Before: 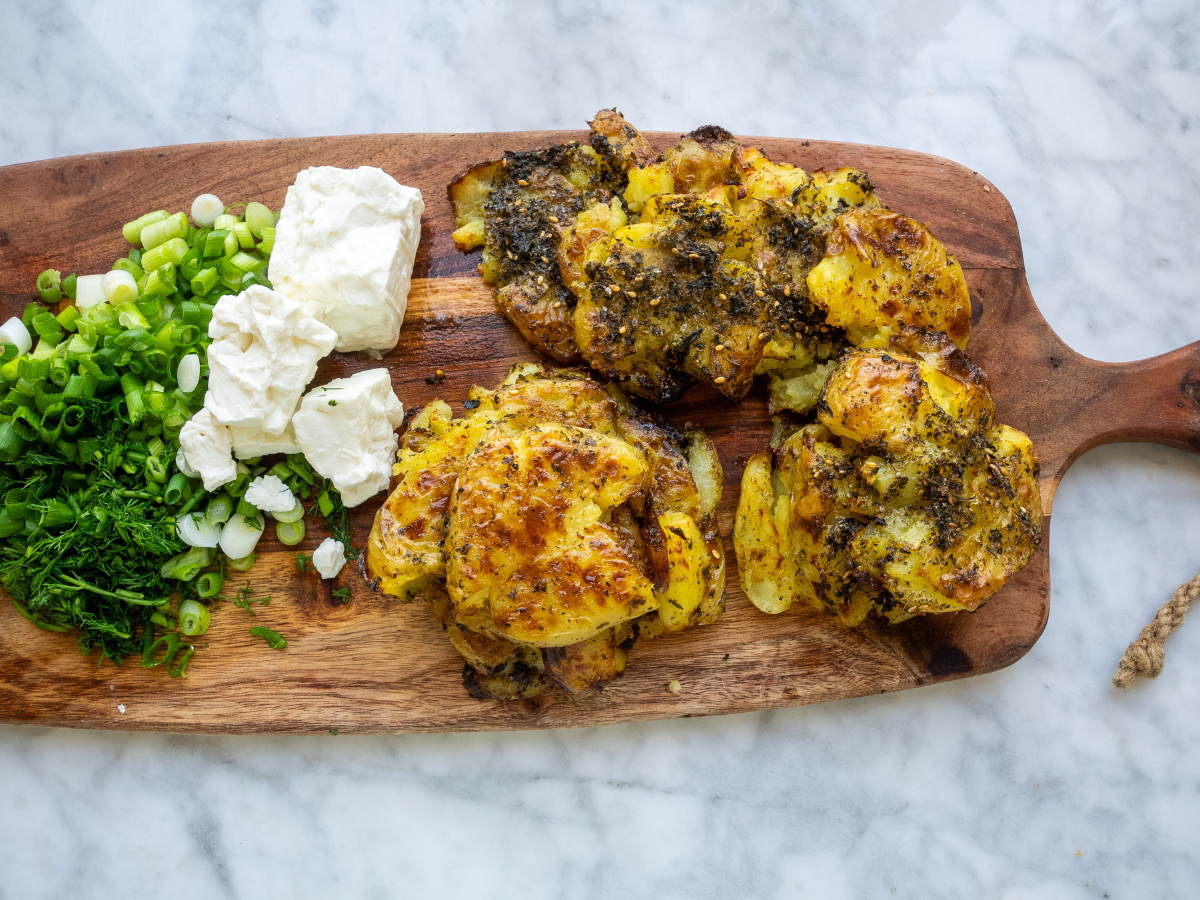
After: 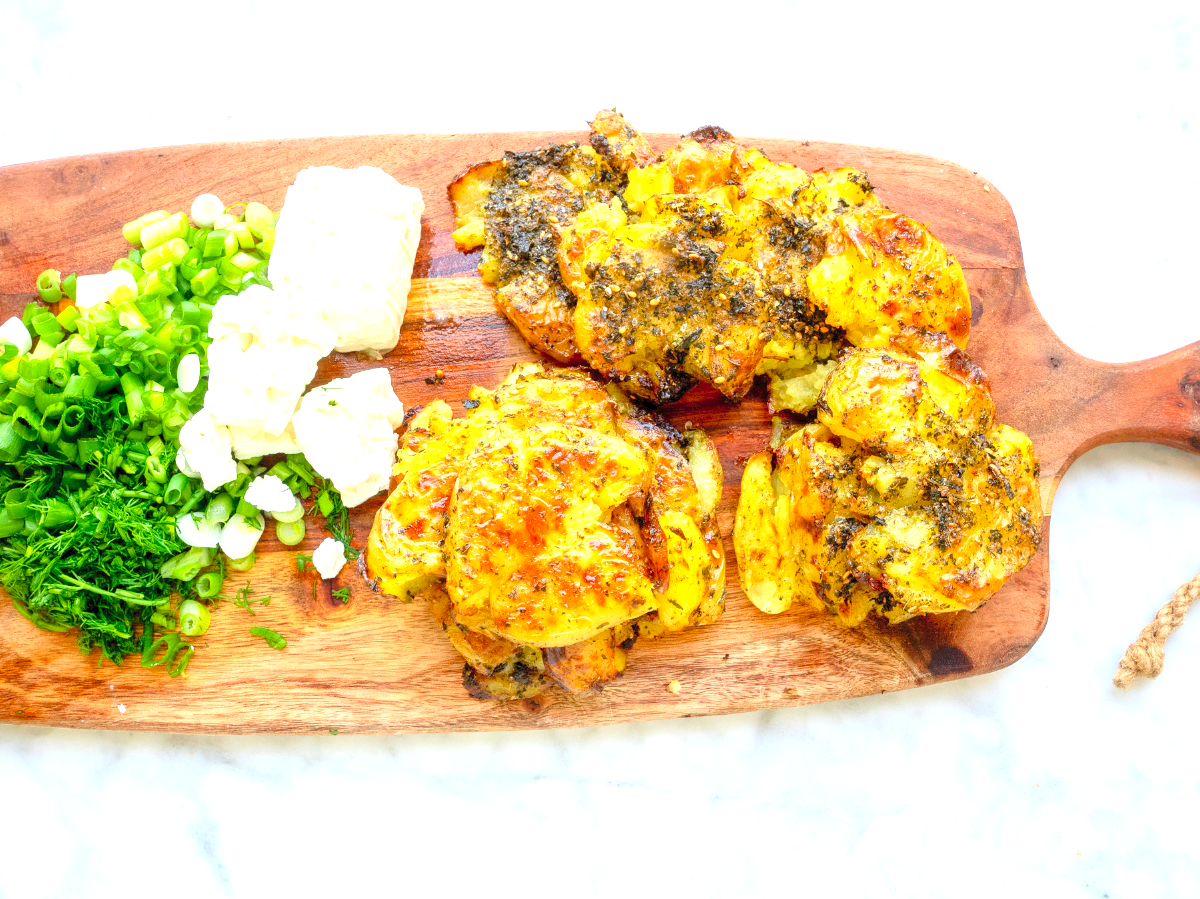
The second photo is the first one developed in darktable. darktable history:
crop: bottom 0.064%
exposure: black level correction 0, exposure 0.499 EV, compensate exposure bias true, compensate highlight preservation false
levels: levels [0.008, 0.318, 0.836]
